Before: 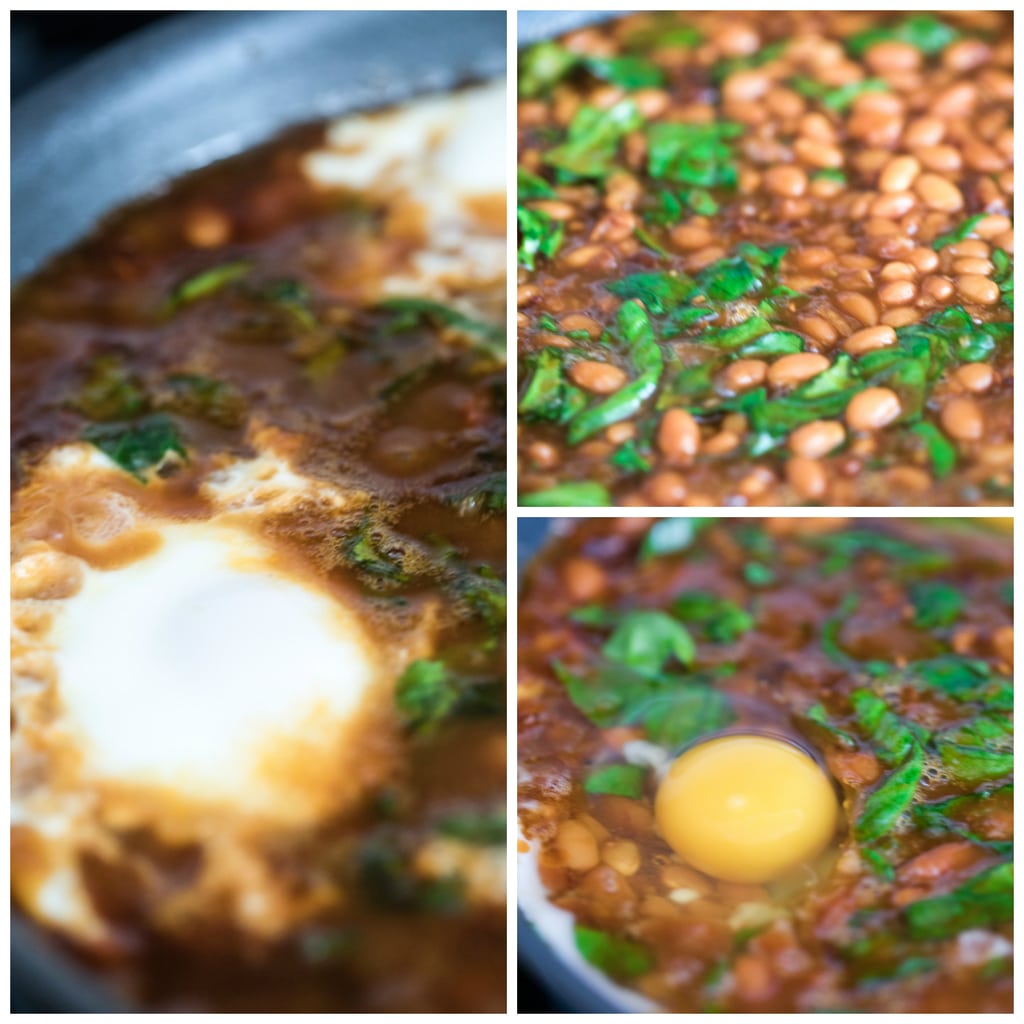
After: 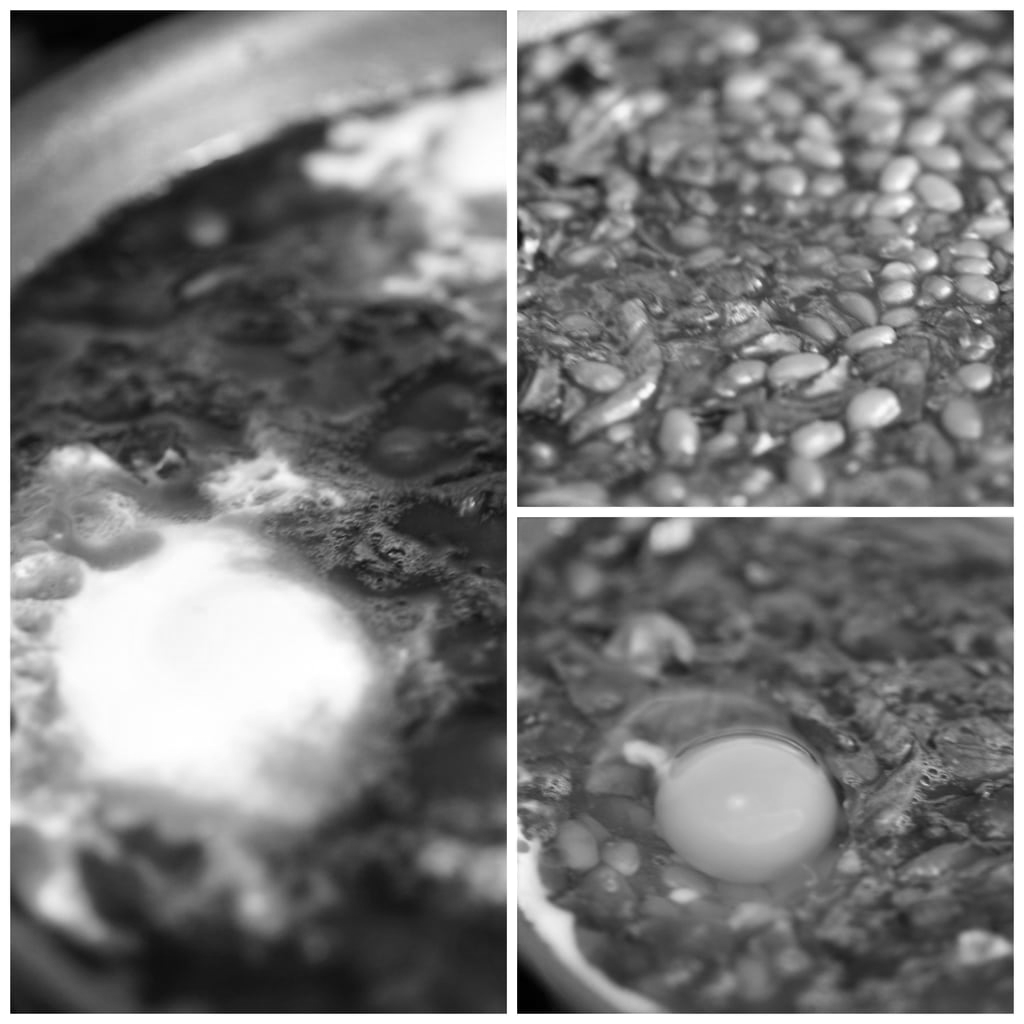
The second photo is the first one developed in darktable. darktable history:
color calibration: output gray [0.246, 0.254, 0.501, 0], illuminant as shot in camera, x 0.37, y 0.382, temperature 4314.23 K
